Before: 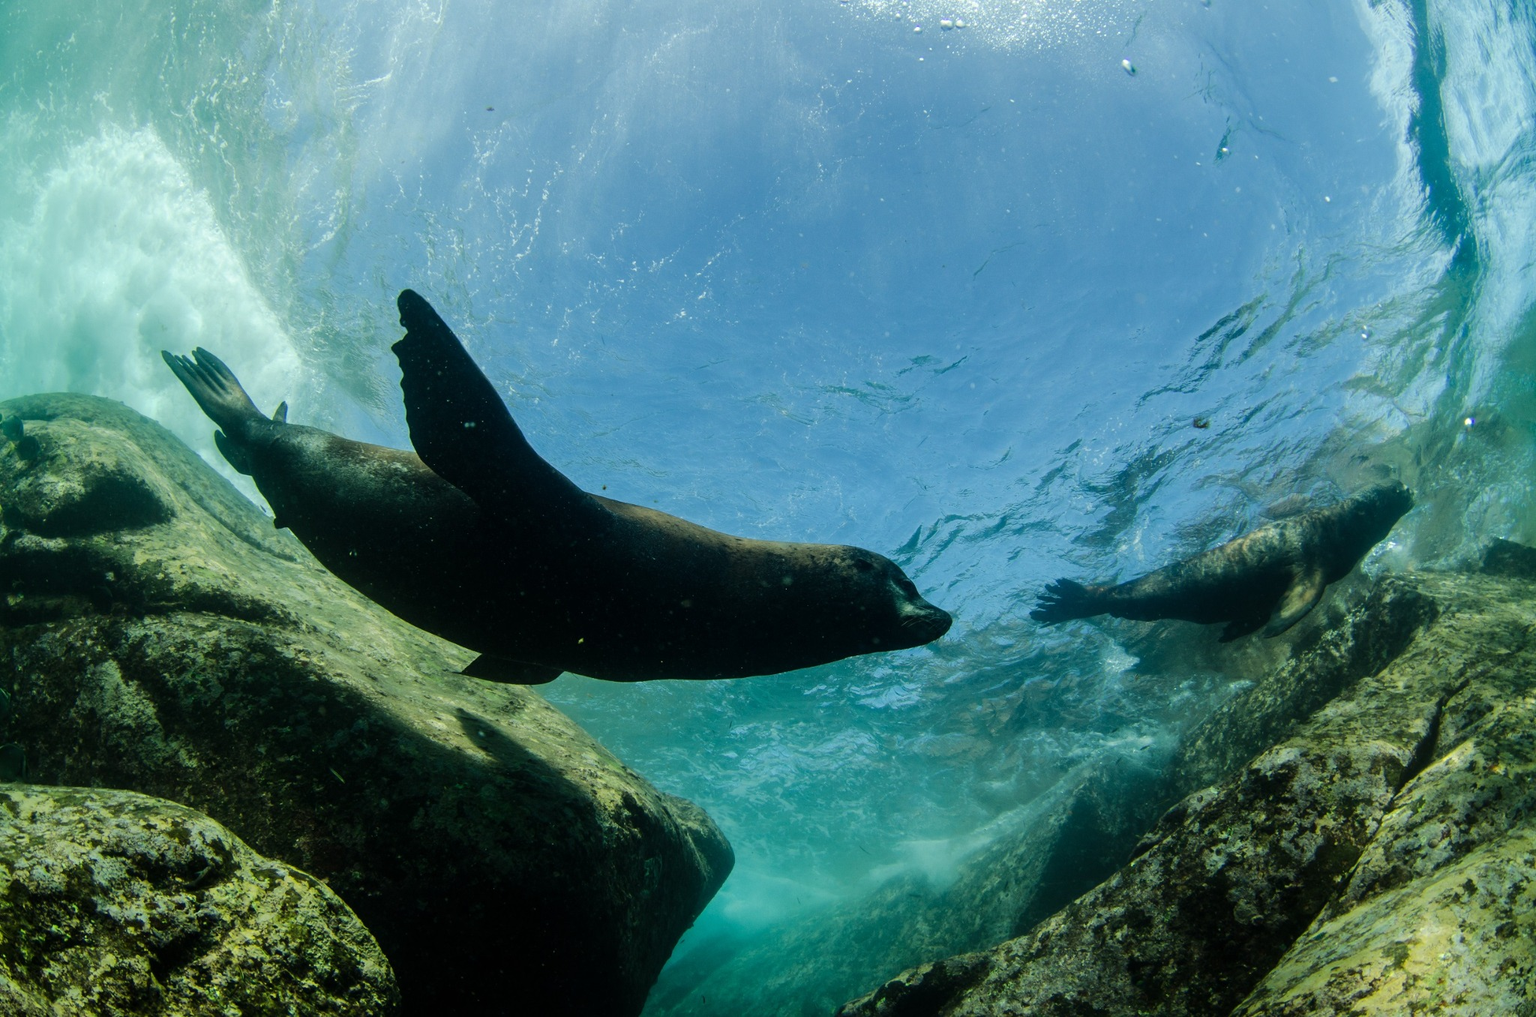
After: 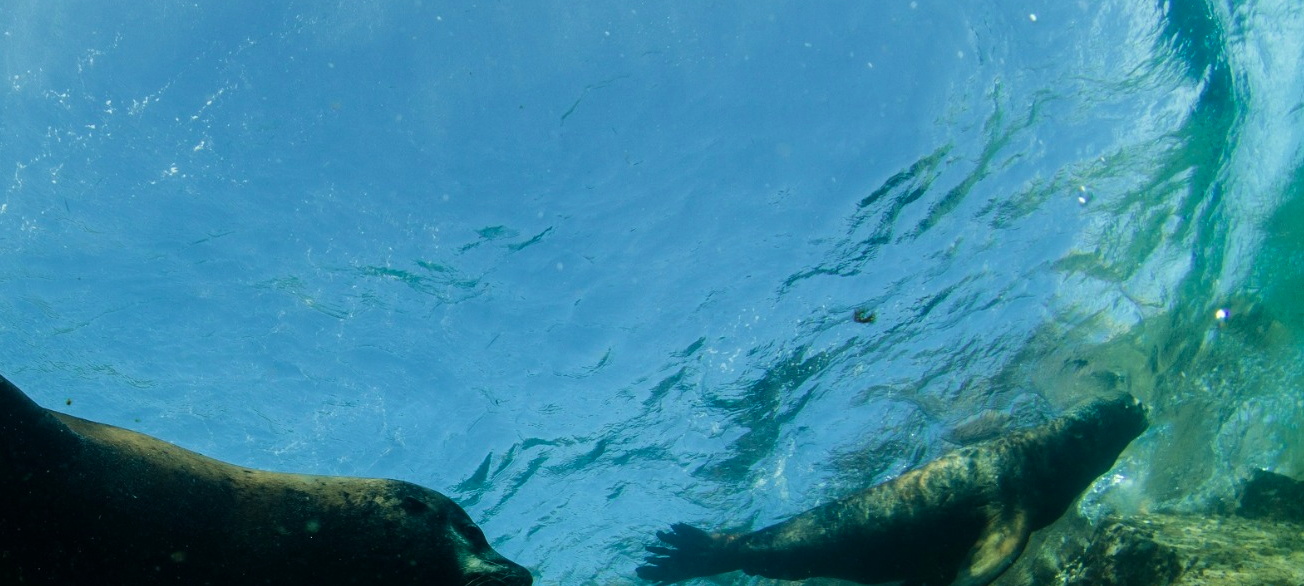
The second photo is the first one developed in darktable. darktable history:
velvia: strength 30%
crop: left 36.005%, top 18.293%, right 0.31%, bottom 38.444%
